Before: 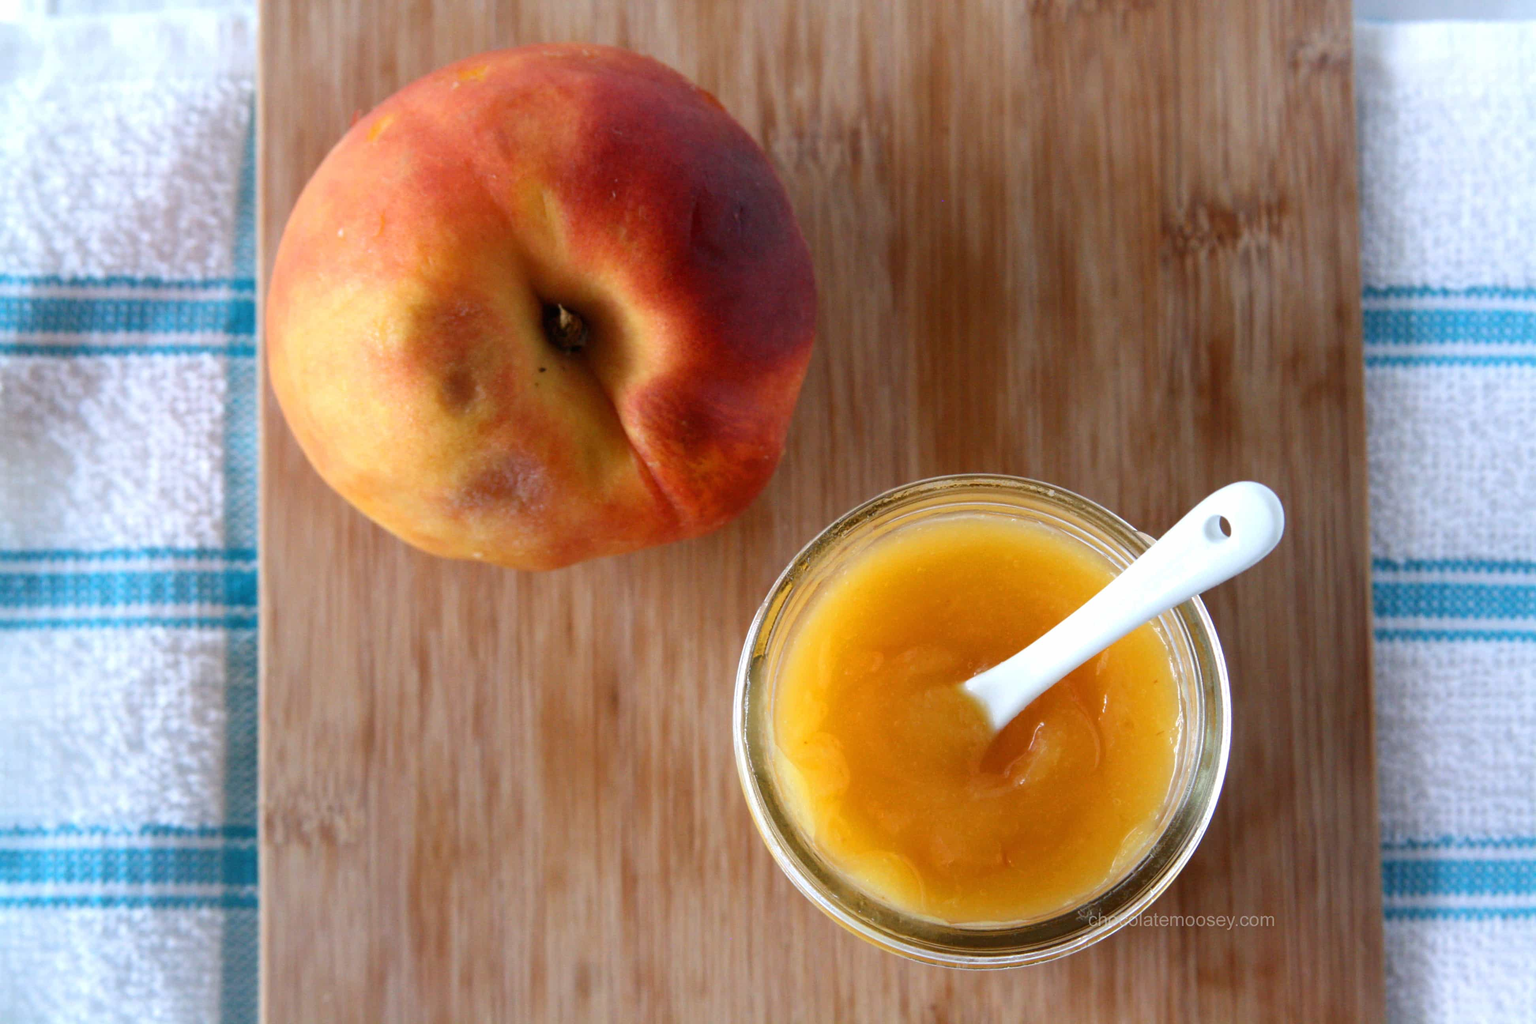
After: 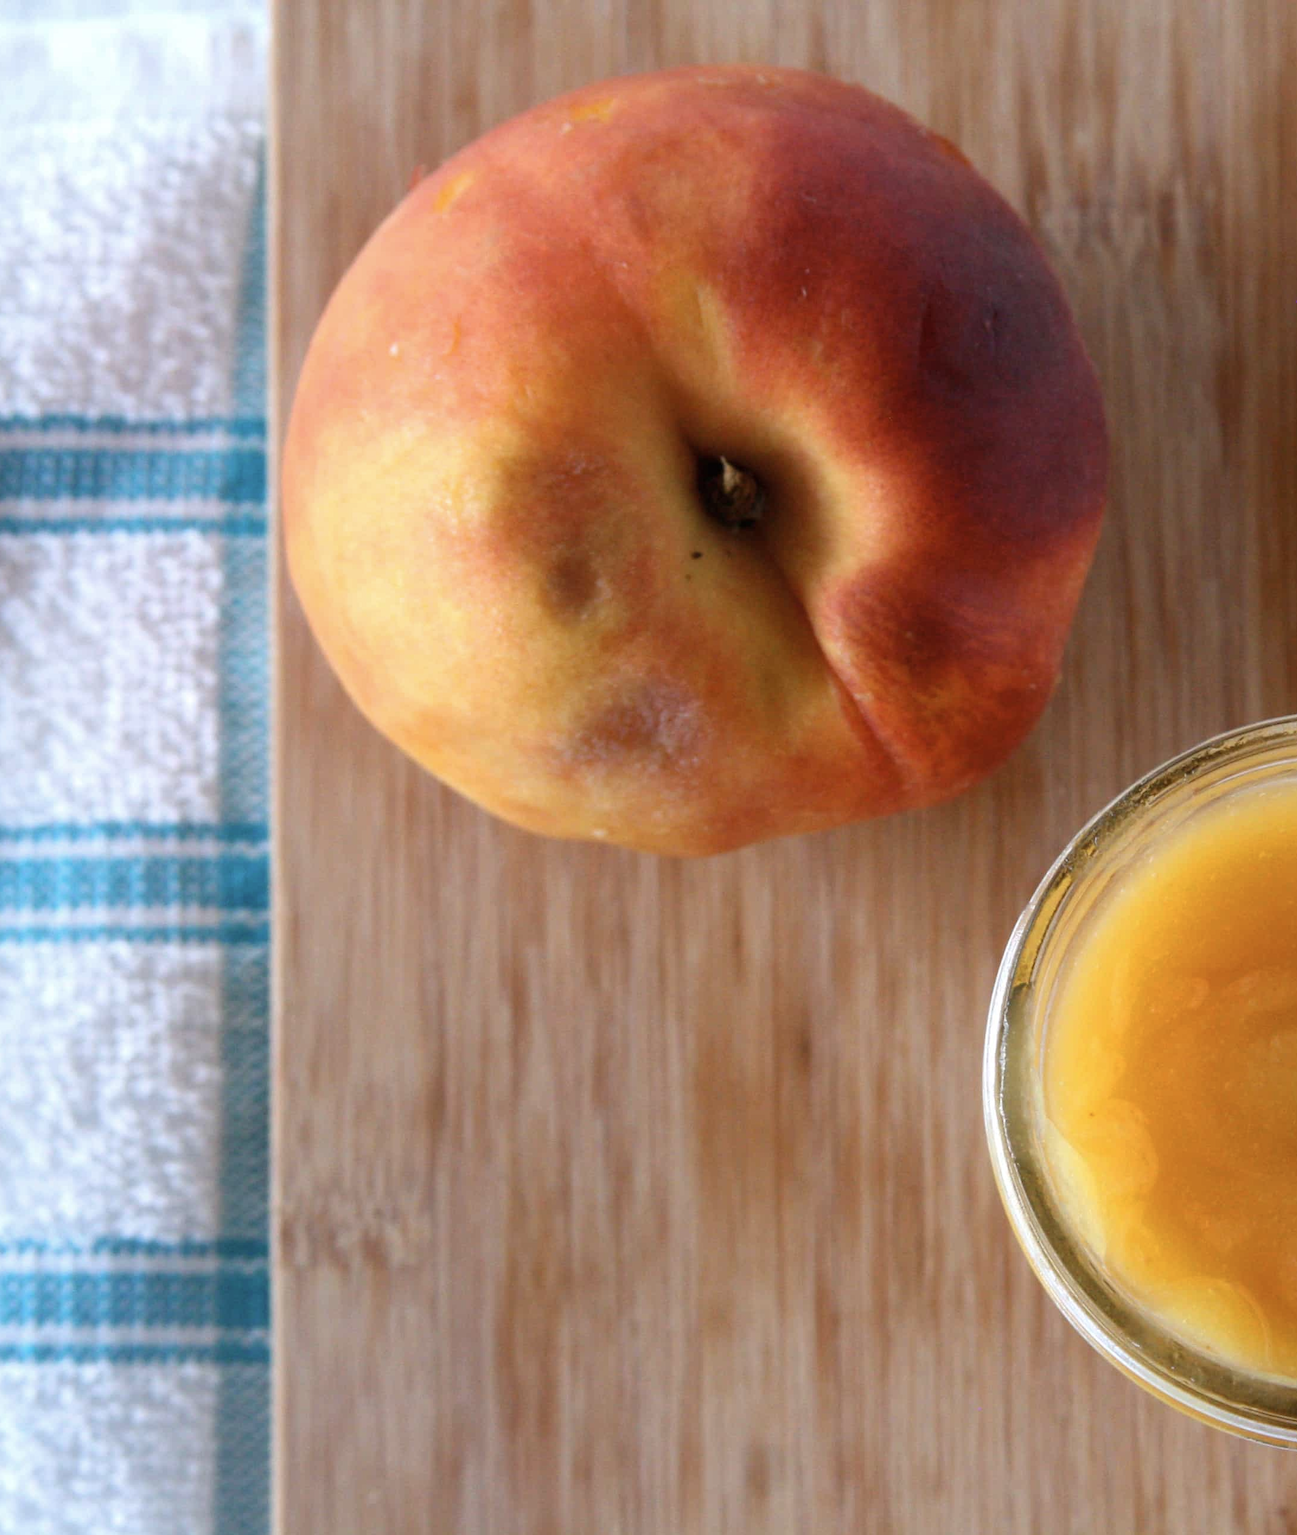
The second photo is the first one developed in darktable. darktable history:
color contrast: green-magenta contrast 0.84, blue-yellow contrast 0.86
crop: left 5.114%, right 38.589%
